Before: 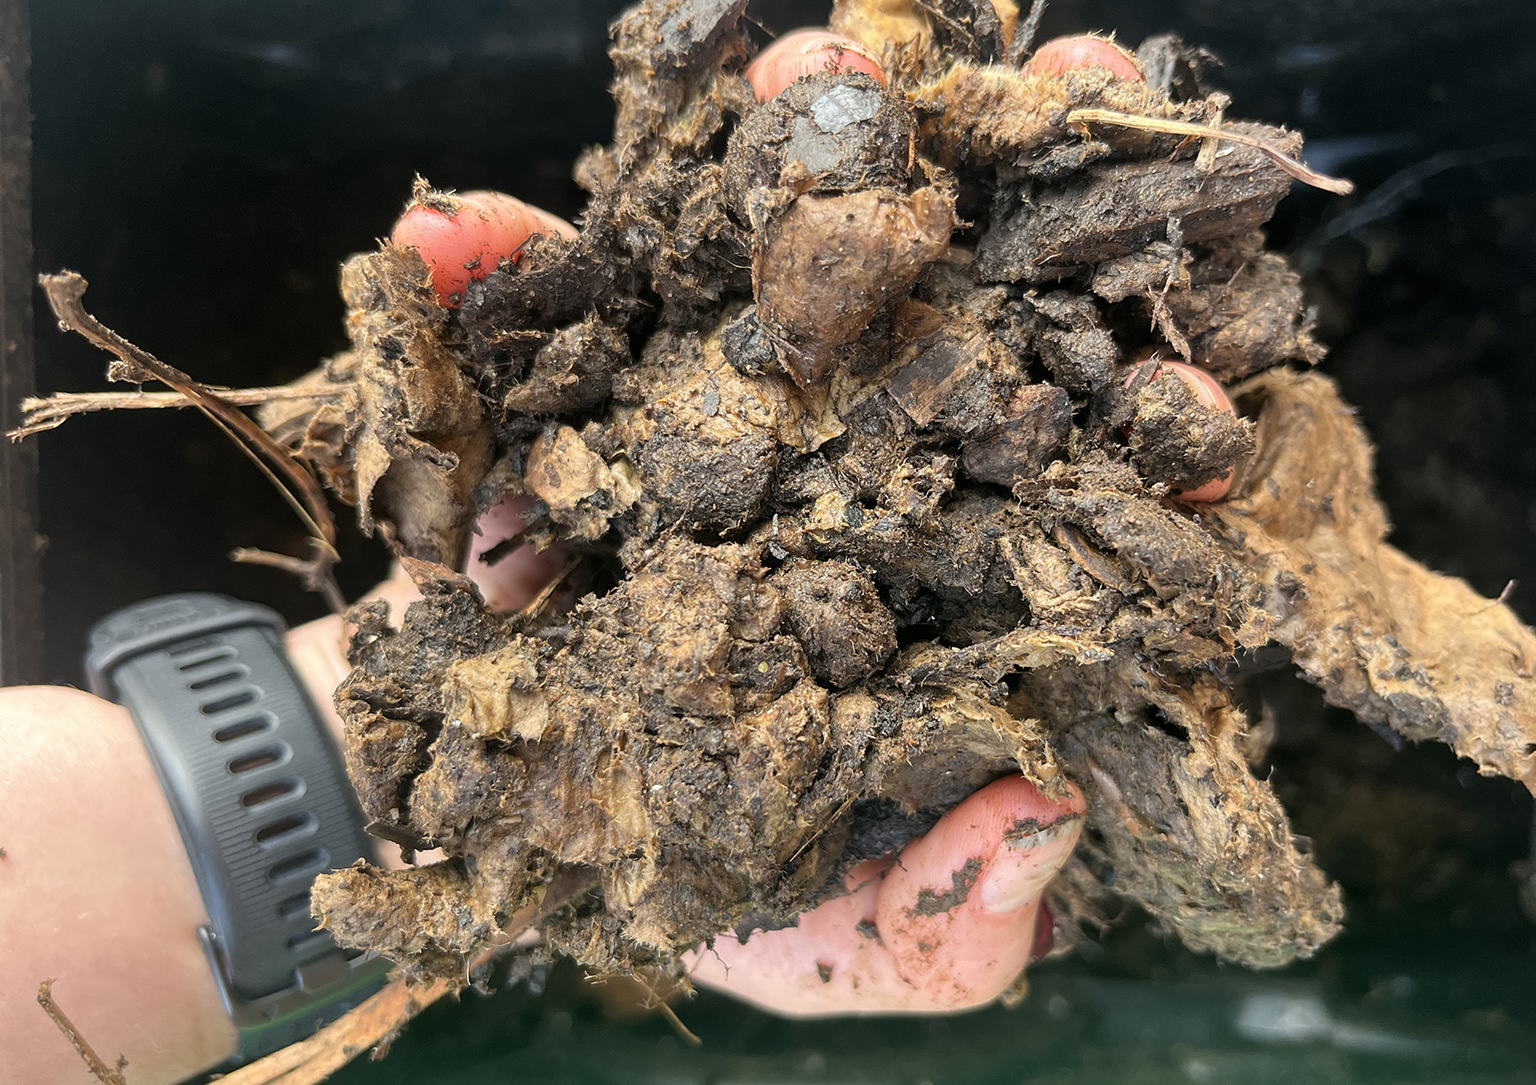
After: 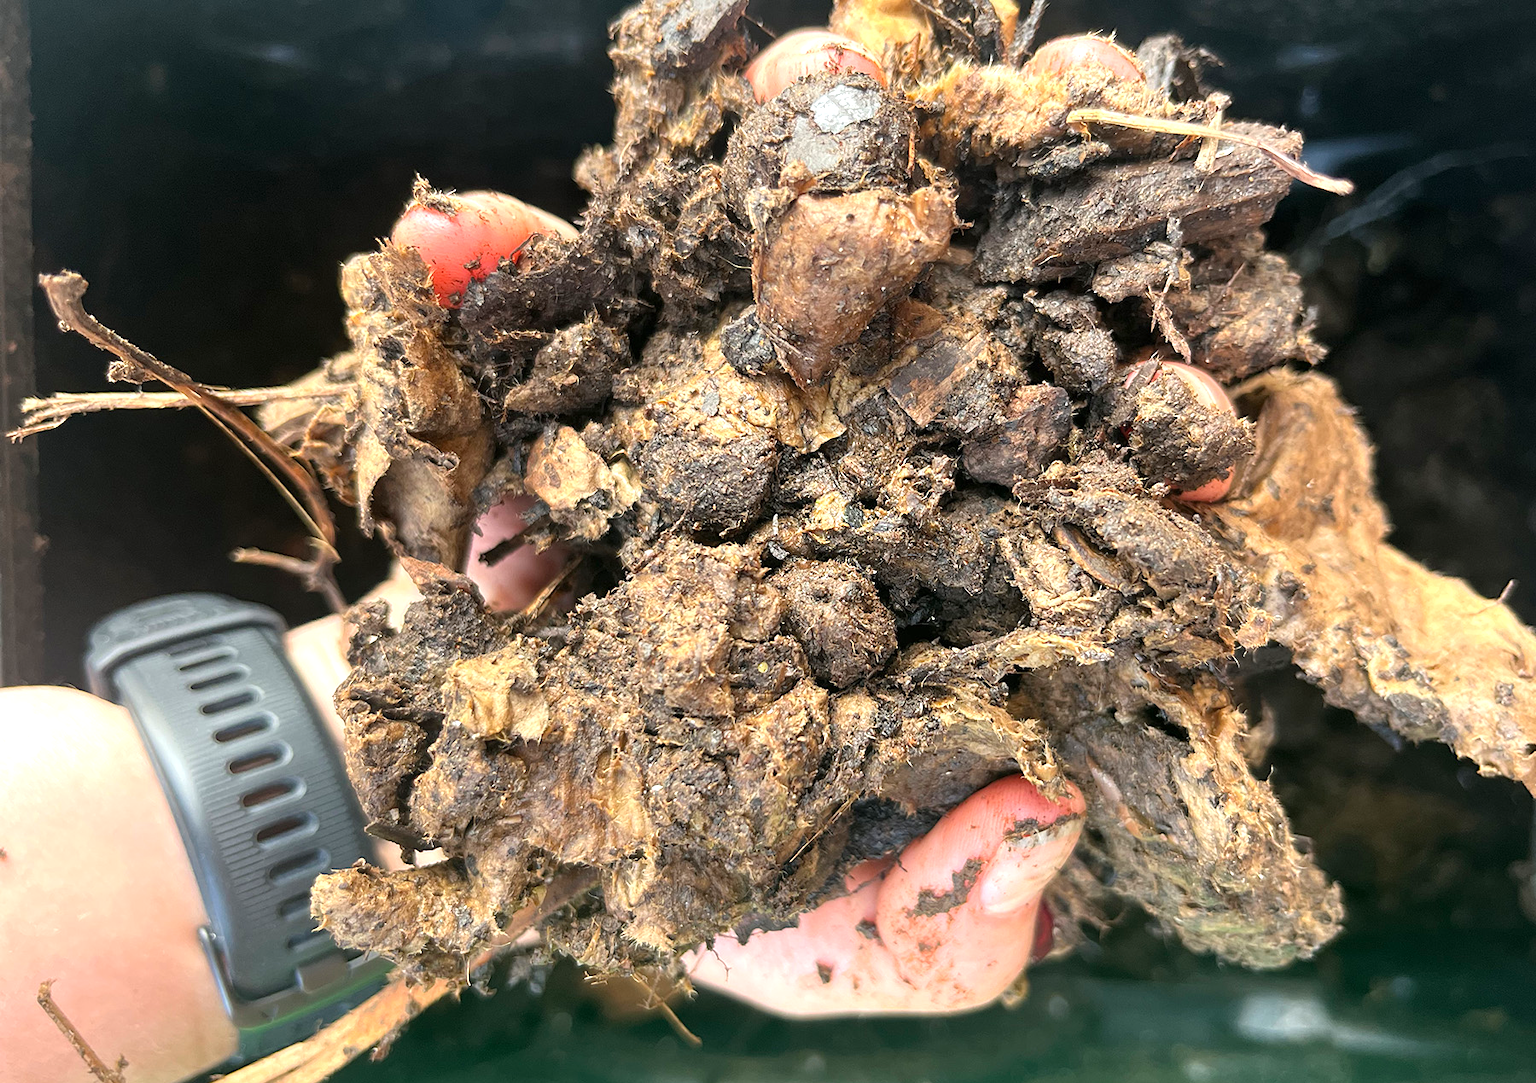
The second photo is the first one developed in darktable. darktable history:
crop: top 0.05%, bottom 0.098%
exposure: exposure 0.566 EV, compensate highlight preservation false
